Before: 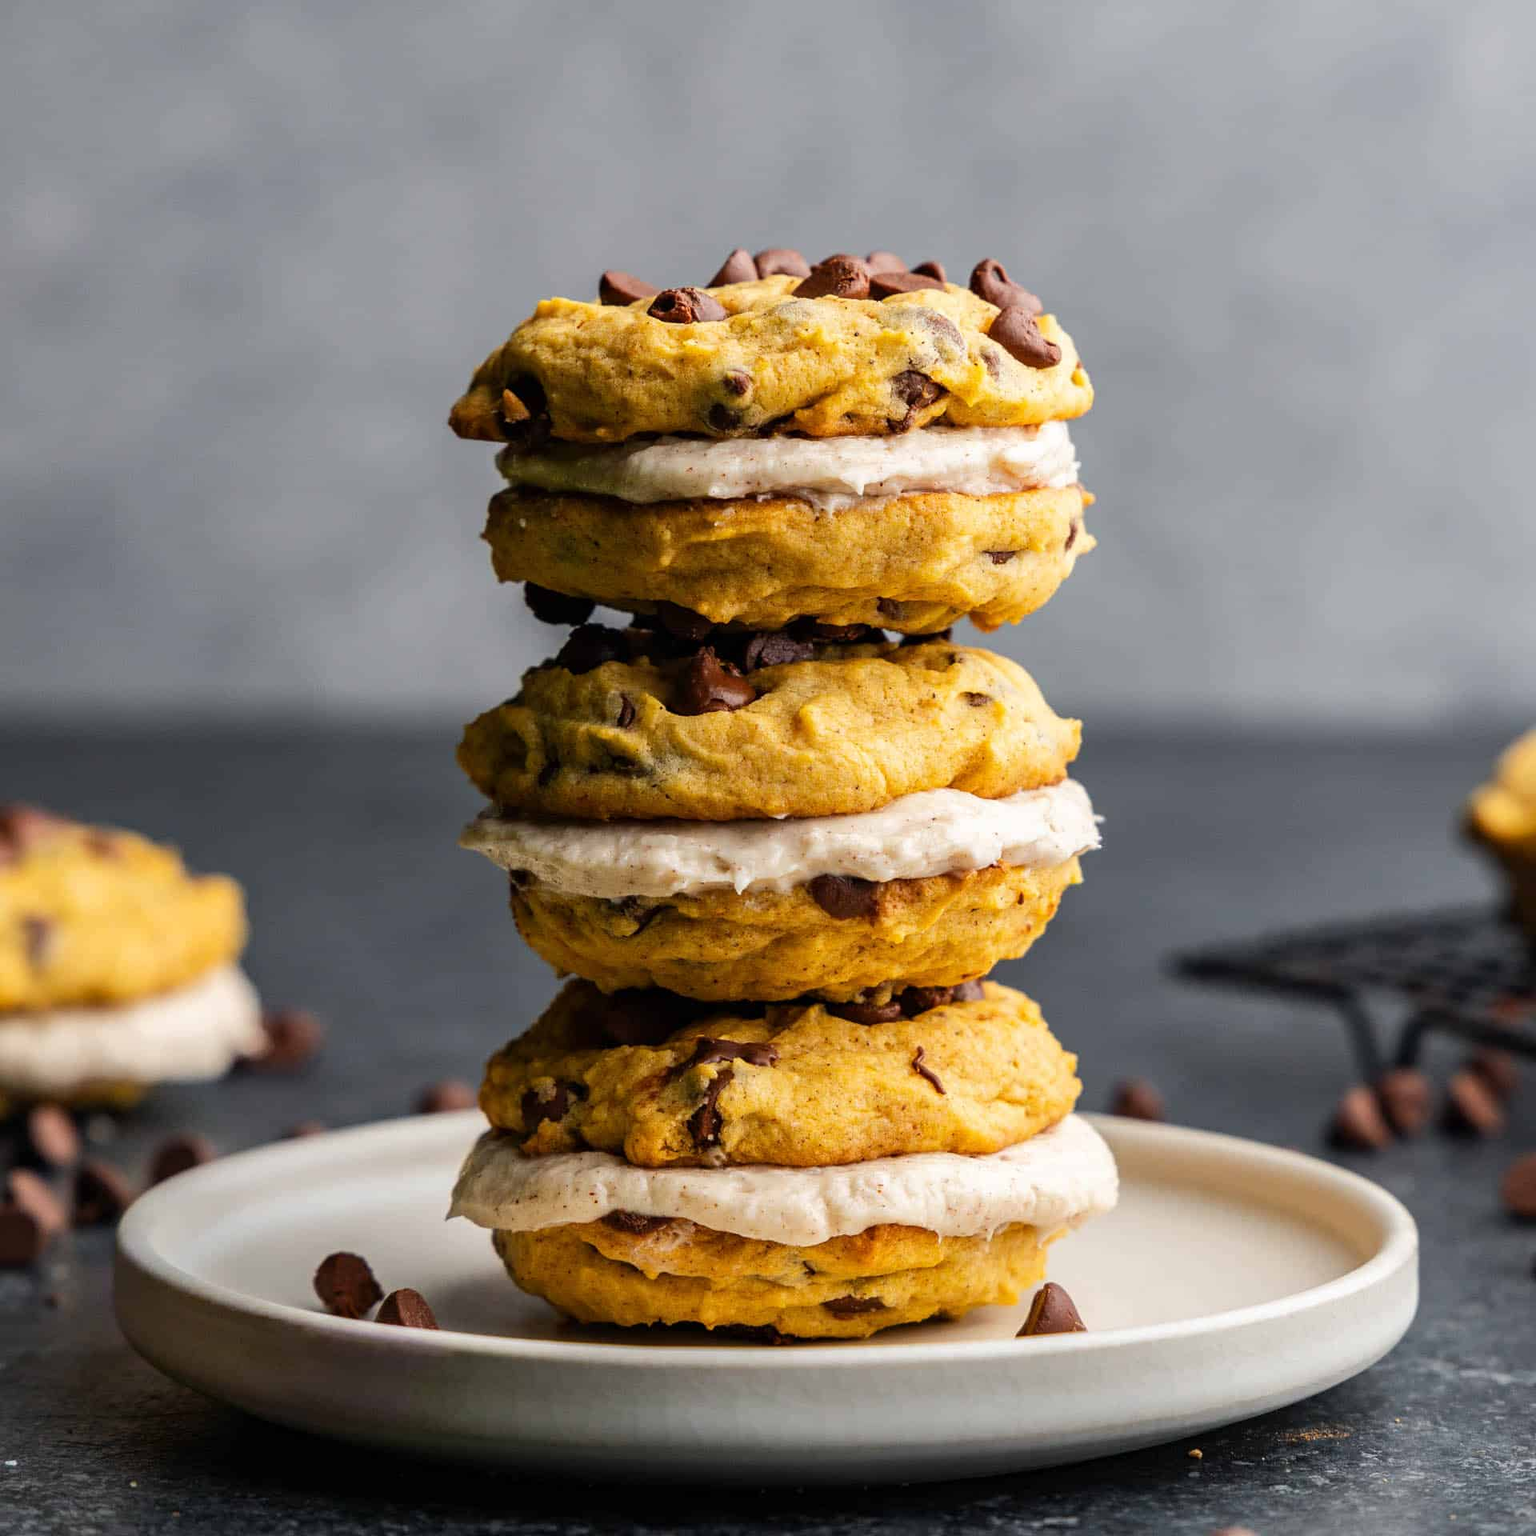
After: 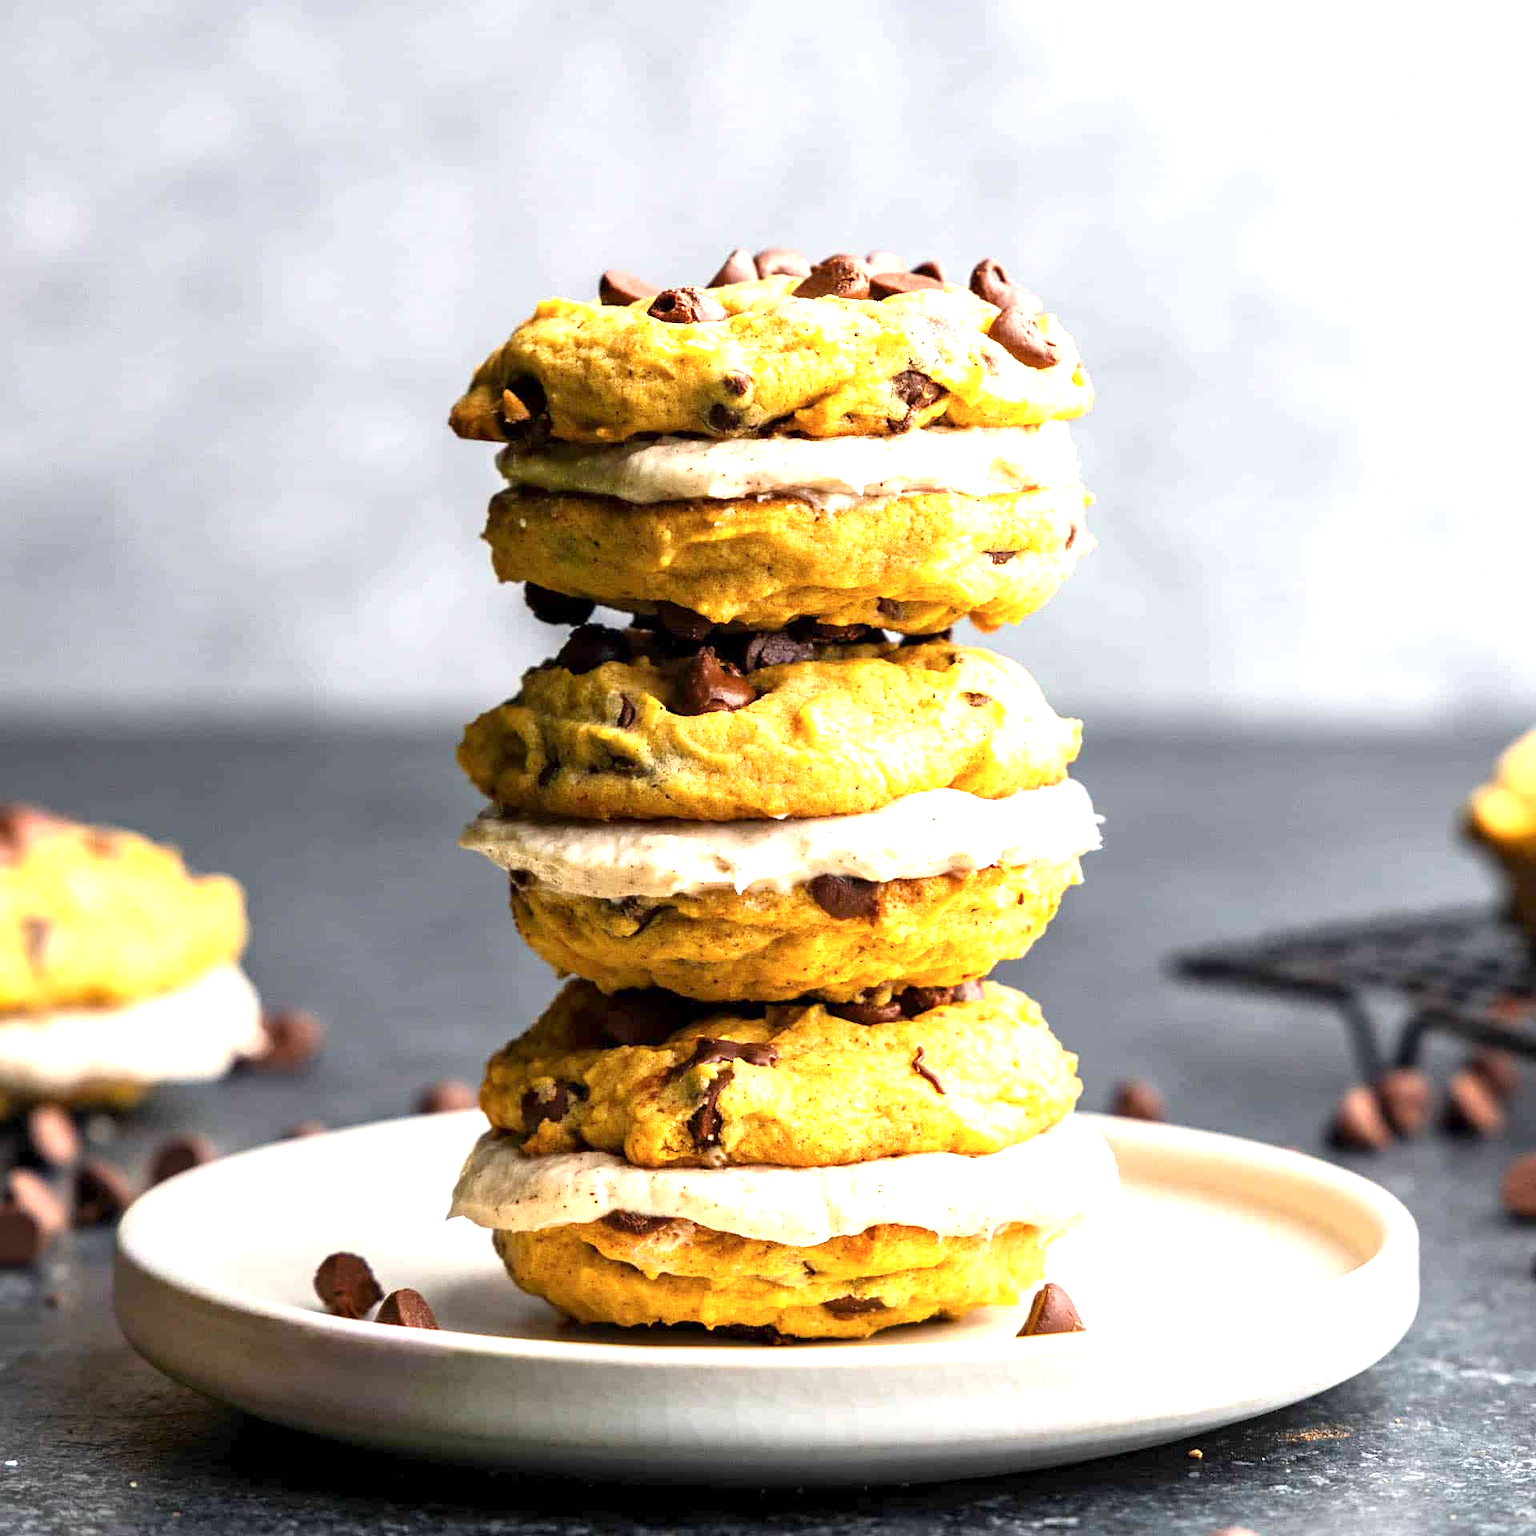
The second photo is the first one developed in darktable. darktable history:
exposure: black level correction 0.001, exposure 1.398 EV, compensate exposure bias true, compensate highlight preservation false
contrast brightness saturation: contrast 0.01, saturation -0.05
